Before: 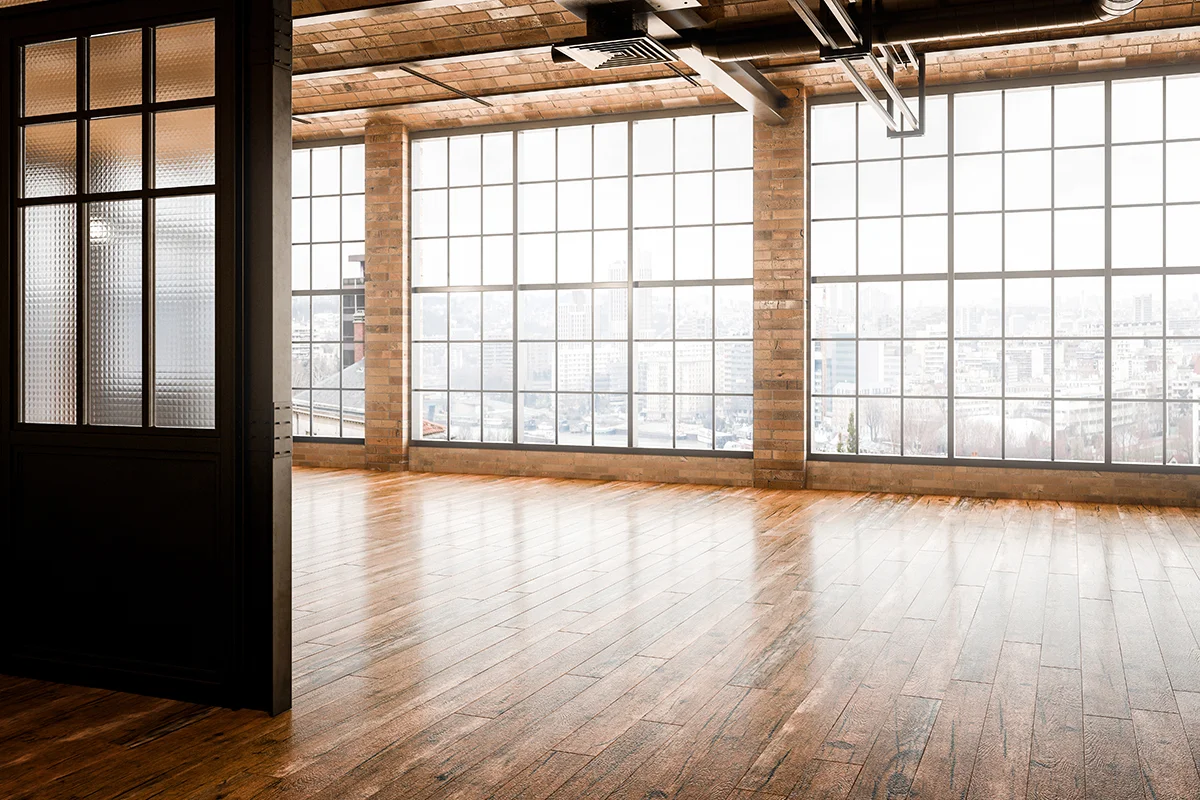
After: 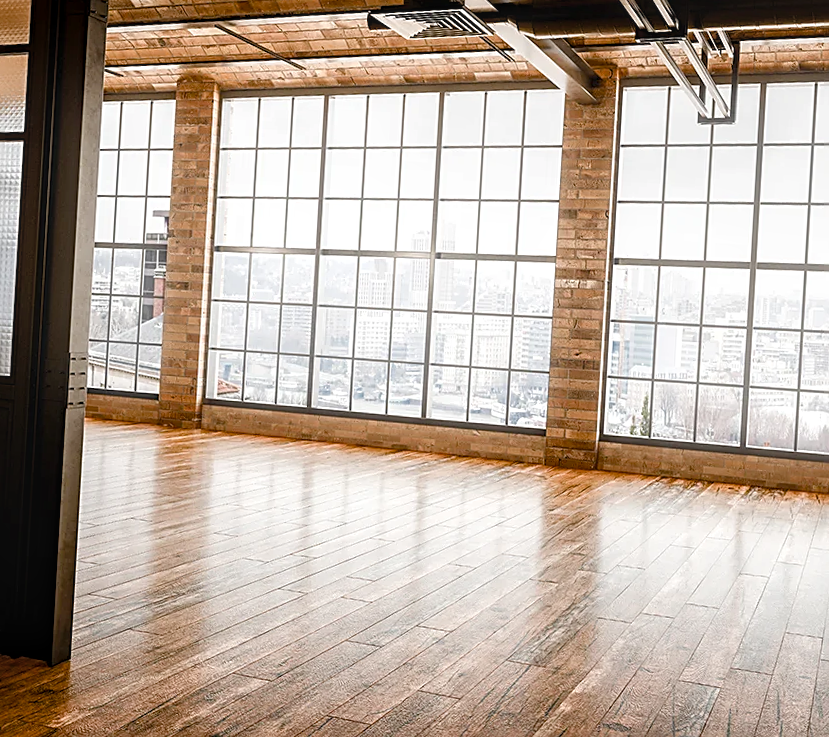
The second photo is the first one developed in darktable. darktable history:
sharpen: on, module defaults
crop and rotate: angle -3.27°, left 14.277%, top 0.028%, right 10.766%, bottom 0.028%
local contrast: detail 130%
color balance rgb: perceptual saturation grading › global saturation 20%, perceptual saturation grading › highlights -25%, perceptual saturation grading › shadows 25%
exposure: compensate highlight preservation false
